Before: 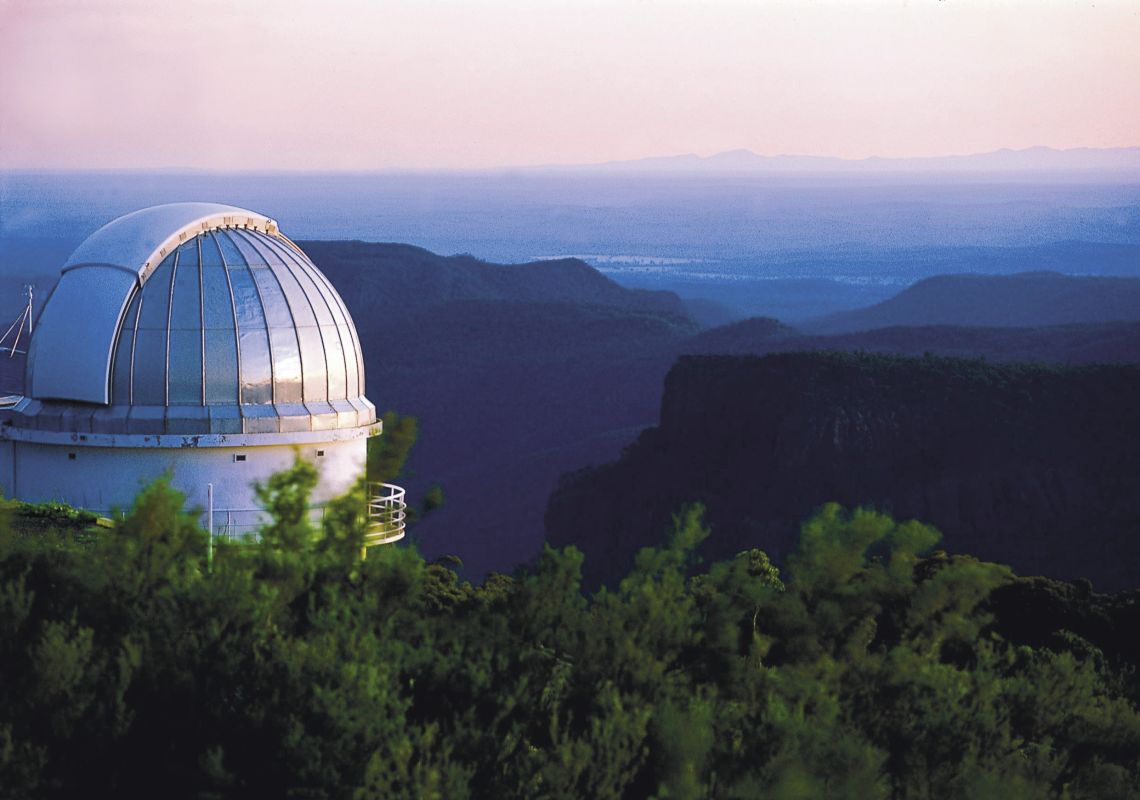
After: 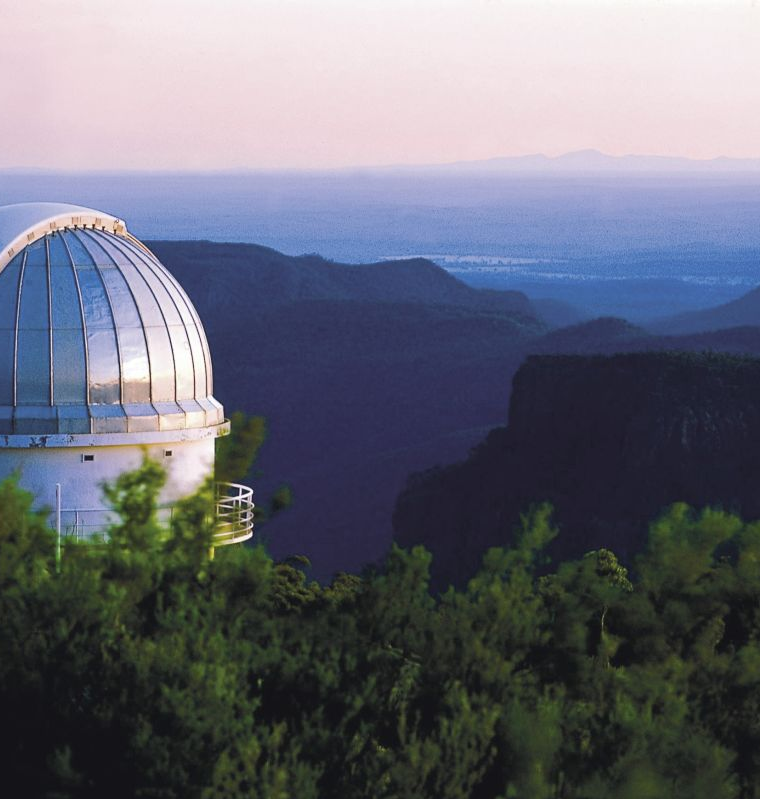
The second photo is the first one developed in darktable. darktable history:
color correction: highlights b* -0.002
crop and rotate: left 13.396%, right 19.925%
